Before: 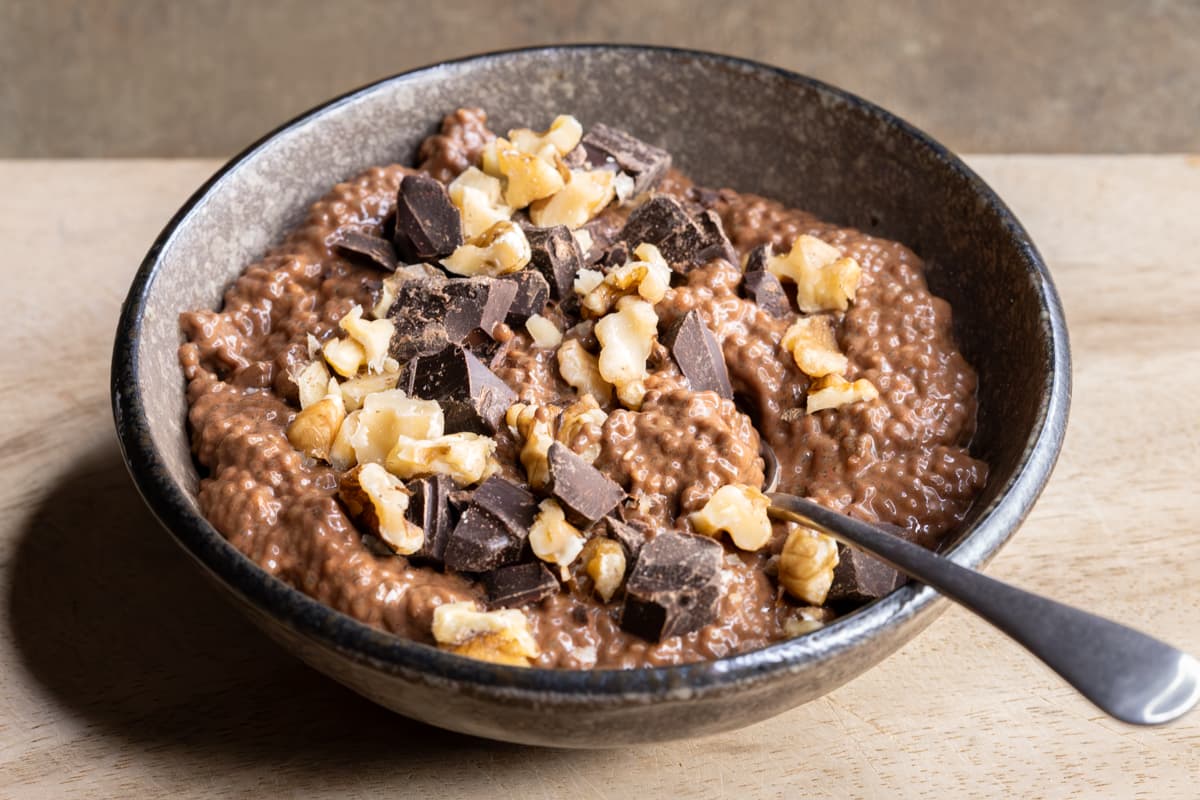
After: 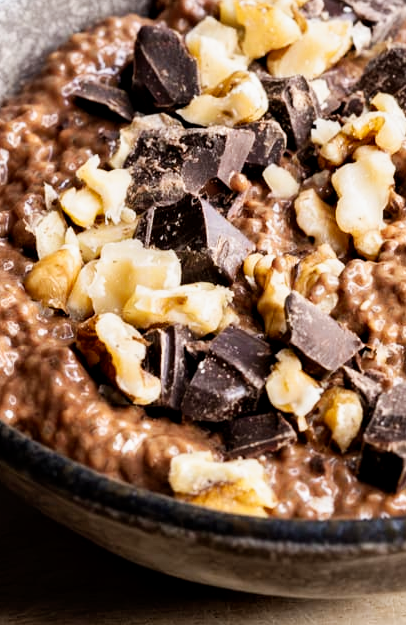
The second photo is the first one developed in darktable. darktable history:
tone curve: curves: ch0 [(0, 0) (0.058, 0.027) (0.214, 0.183) (0.304, 0.288) (0.522, 0.549) (0.658, 0.7) (0.741, 0.775) (0.844, 0.866) (0.986, 0.957)]; ch1 [(0, 0) (0.172, 0.123) (0.312, 0.296) (0.437, 0.429) (0.471, 0.469) (0.502, 0.5) (0.513, 0.515) (0.572, 0.603) (0.617, 0.653) (0.68, 0.724) (0.889, 0.924) (1, 1)]; ch2 [(0, 0) (0.411, 0.424) (0.489, 0.49) (0.502, 0.5) (0.517, 0.519) (0.549, 0.578) (0.604, 0.628) (0.693, 0.686) (1, 1)], preserve colors none
contrast equalizer: y [[0.524, 0.538, 0.547, 0.548, 0.538, 0.524], [0.5 ×6], [0.5 ×6], [0 ×6], [0 ×6]]
crop and rotate: left 21.924%, top 18.826%, right 44.165%, bottom 2.97%
